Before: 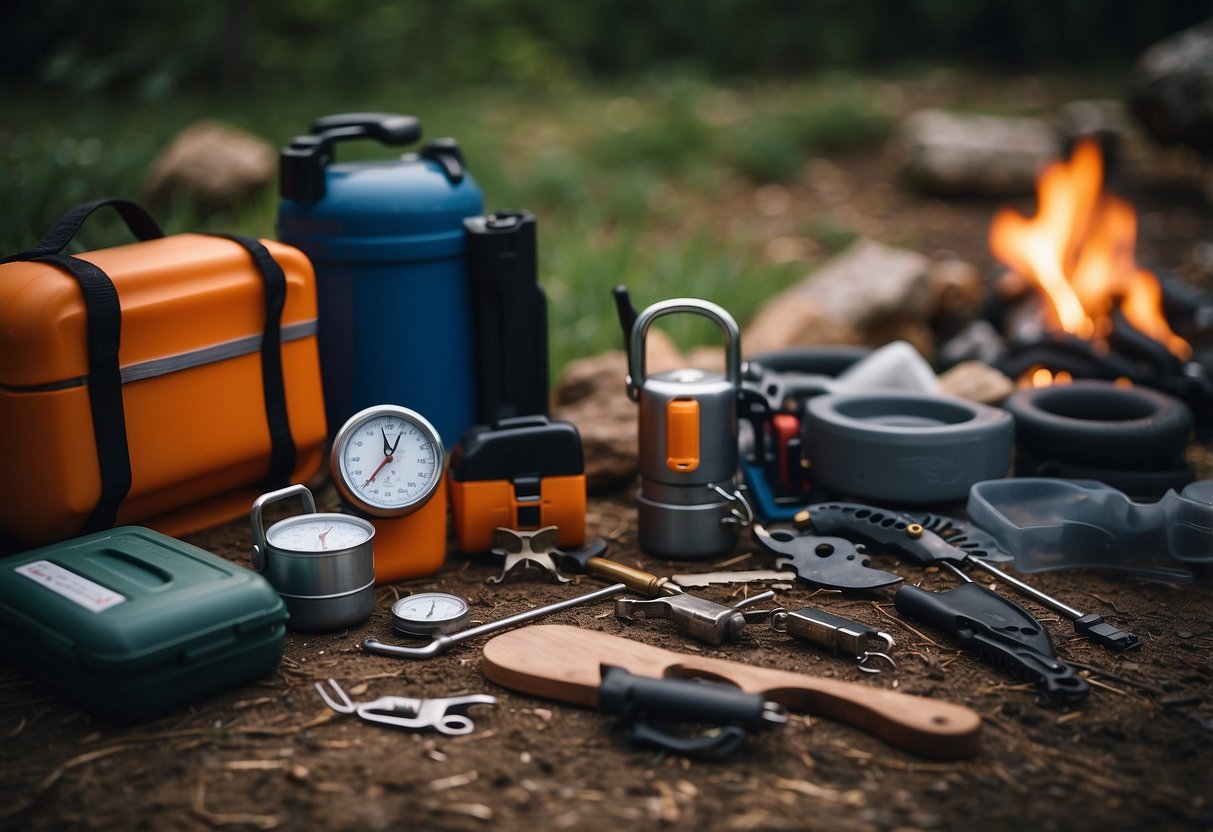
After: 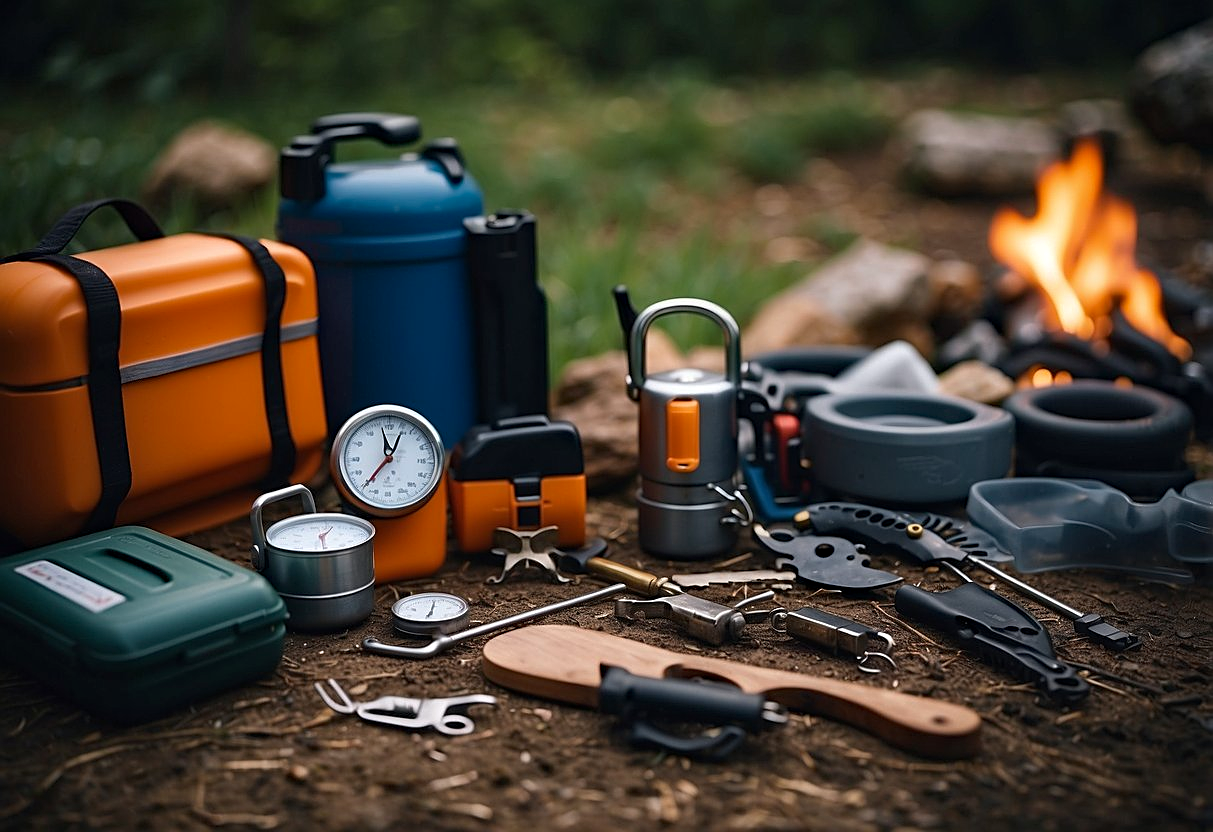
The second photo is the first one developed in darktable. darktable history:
sharpen: amount 0.478
haze removal: compatibility mode true, adaptive false
